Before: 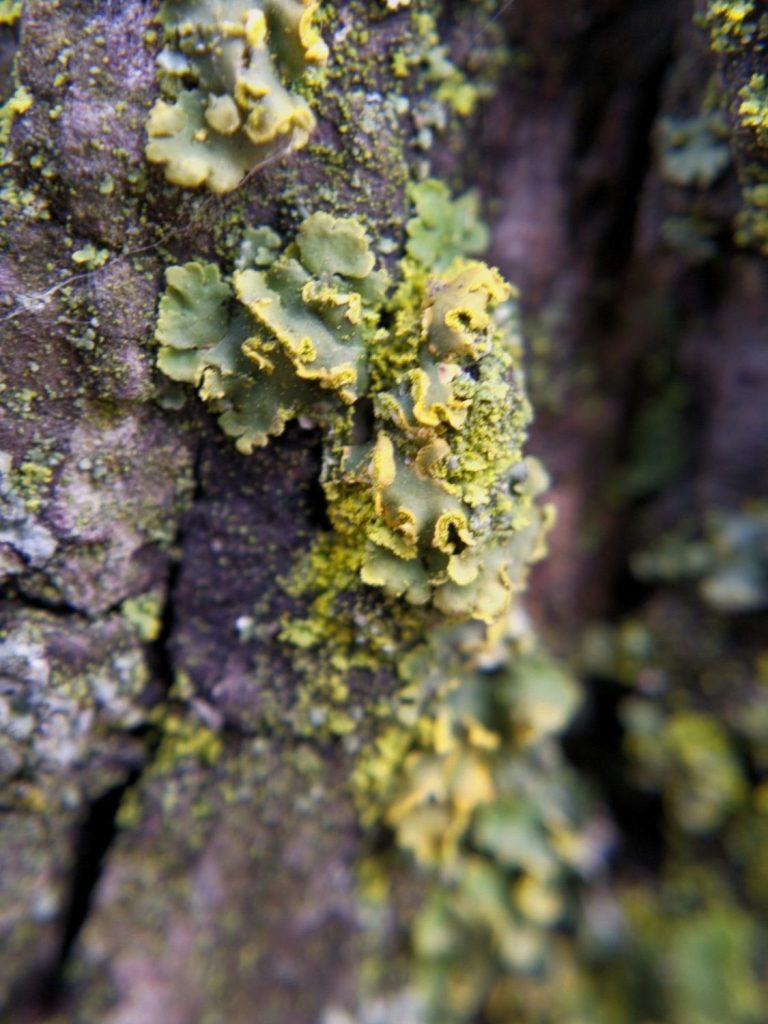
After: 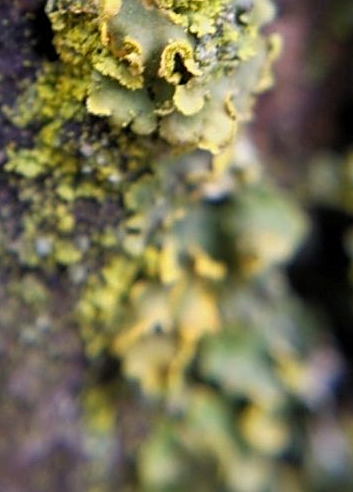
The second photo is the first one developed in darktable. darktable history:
crop: left 35.8%, top 45.915%, right 18.12%, bottom 5.992%
sharpen: on, module defaults
shadows and highlights: low approximation 0.01, soften with gaussian
